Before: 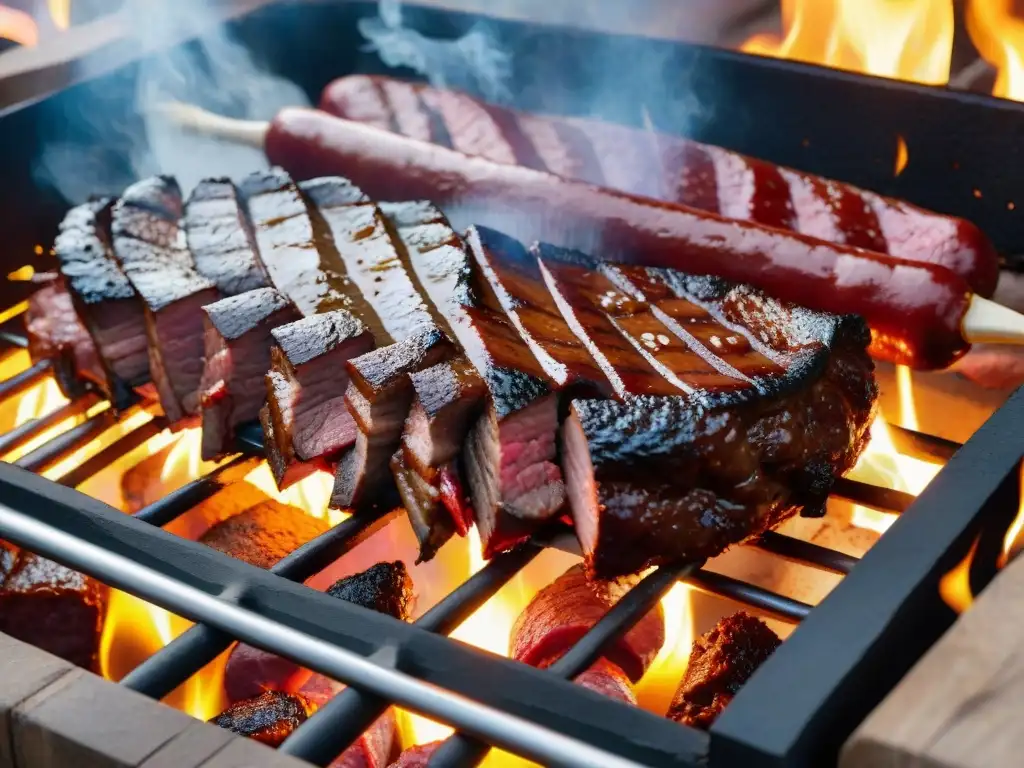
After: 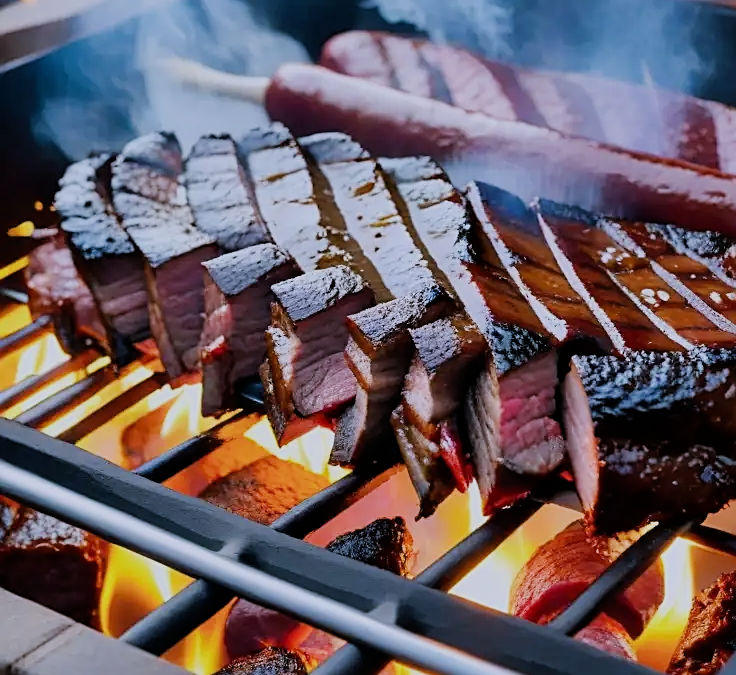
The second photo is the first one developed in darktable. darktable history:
sharpen: on, module defaults
filmic rgb: black relative exposure -7.65 EV, white relative exposure 4.56 EV, hardness 3.61
crop: top 5.803%, right 27.864%, bottom 5.804%
white balance: red 0.967, blue 1.119, emerald 0.756
